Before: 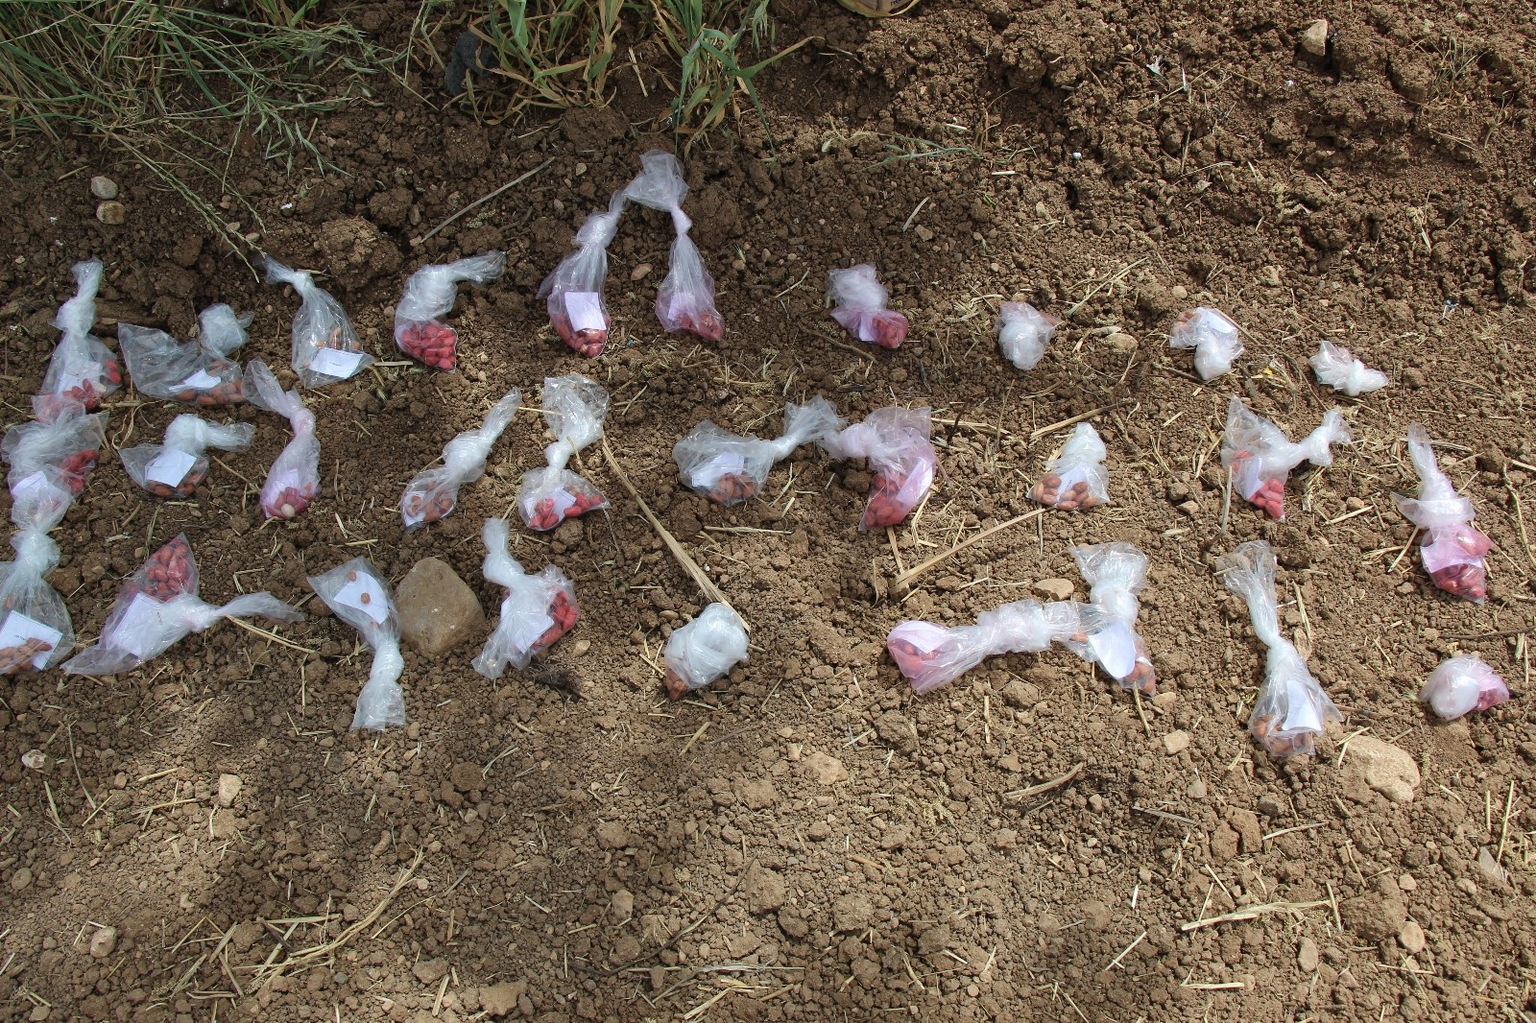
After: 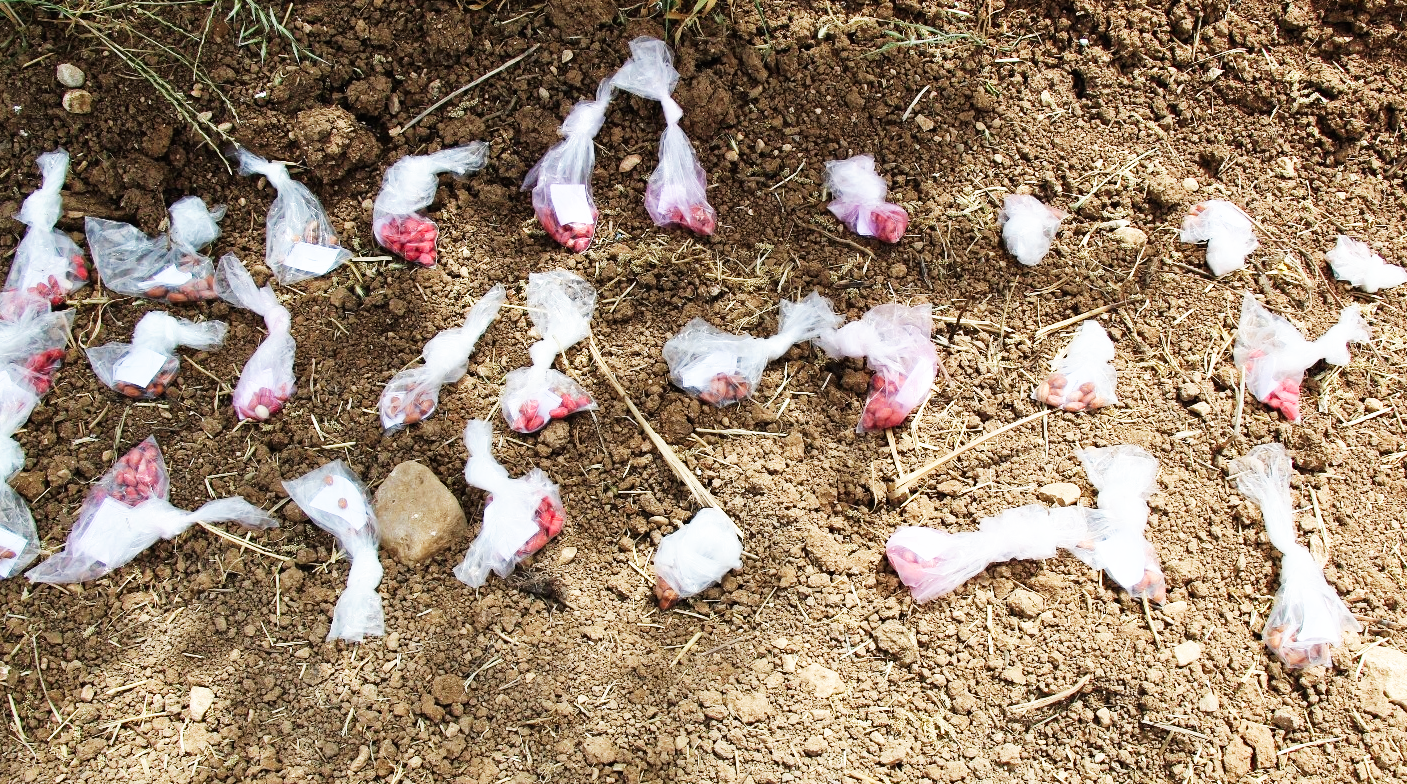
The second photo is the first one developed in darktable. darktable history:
base curve: curves: ch0 [(0, 0) (0.007, 0.004) (0.027, 0.03) (0.046, 0.07) (0.207, 0.54) (0.442, 0.872) (0.673, 0.972) (1, 1)], preserve colors none
crop and rotate: left 2.425%, top 11.305%, right 9.6%, bottom 15.08%
